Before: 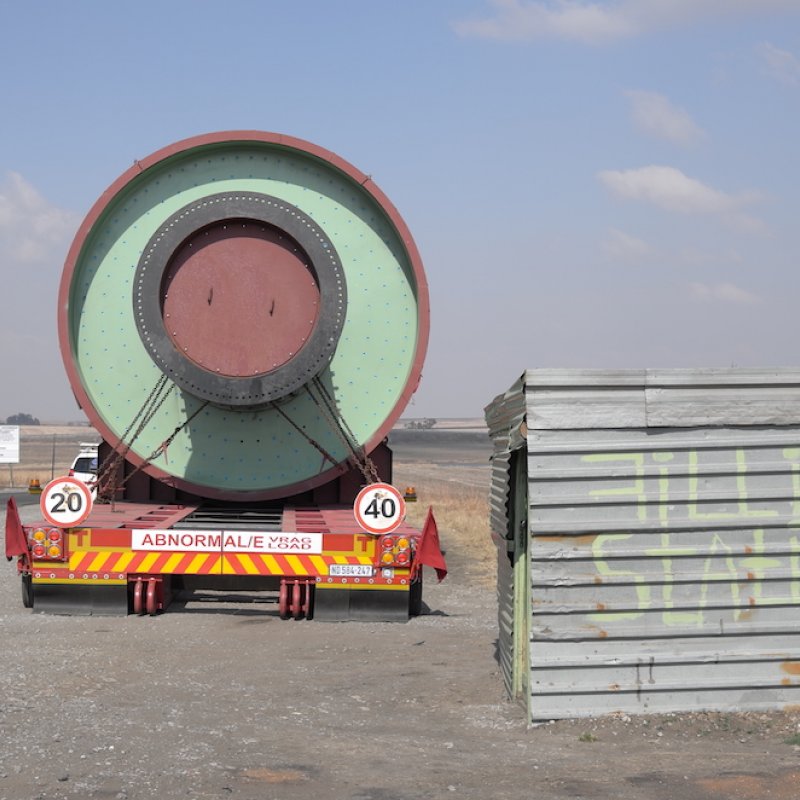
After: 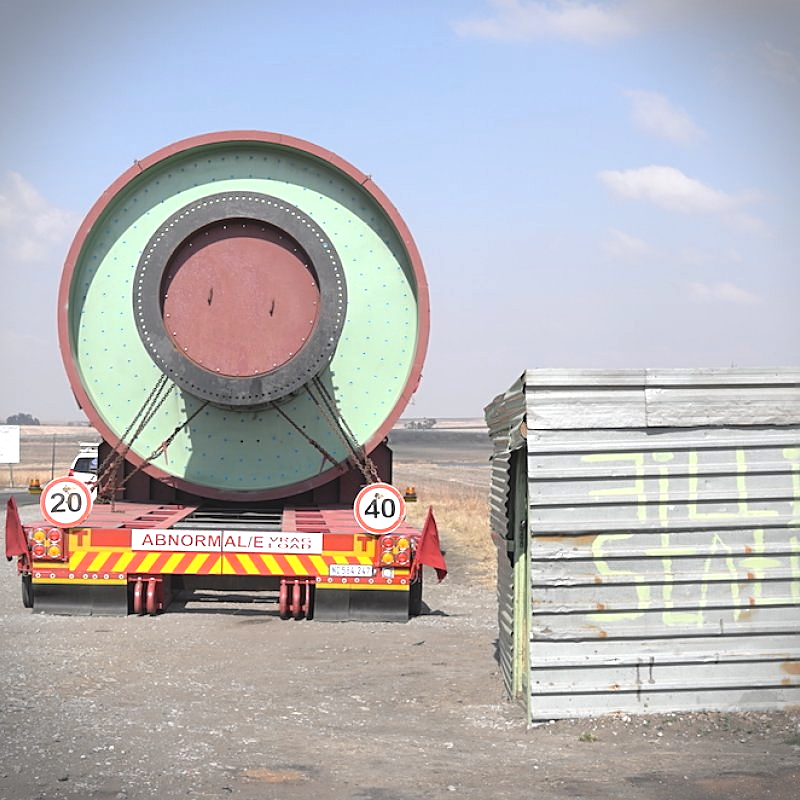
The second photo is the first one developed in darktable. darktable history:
exposure: black level correction -0.005, exposure 0.621 EV, compensate exposure bias true, compensate highlight preservation false
color correction: highlights b* 0.042, saturation 0.988
sharpen: on, module defaults
vignetting: fall-off start 91.79%, dithering 8-bit output
